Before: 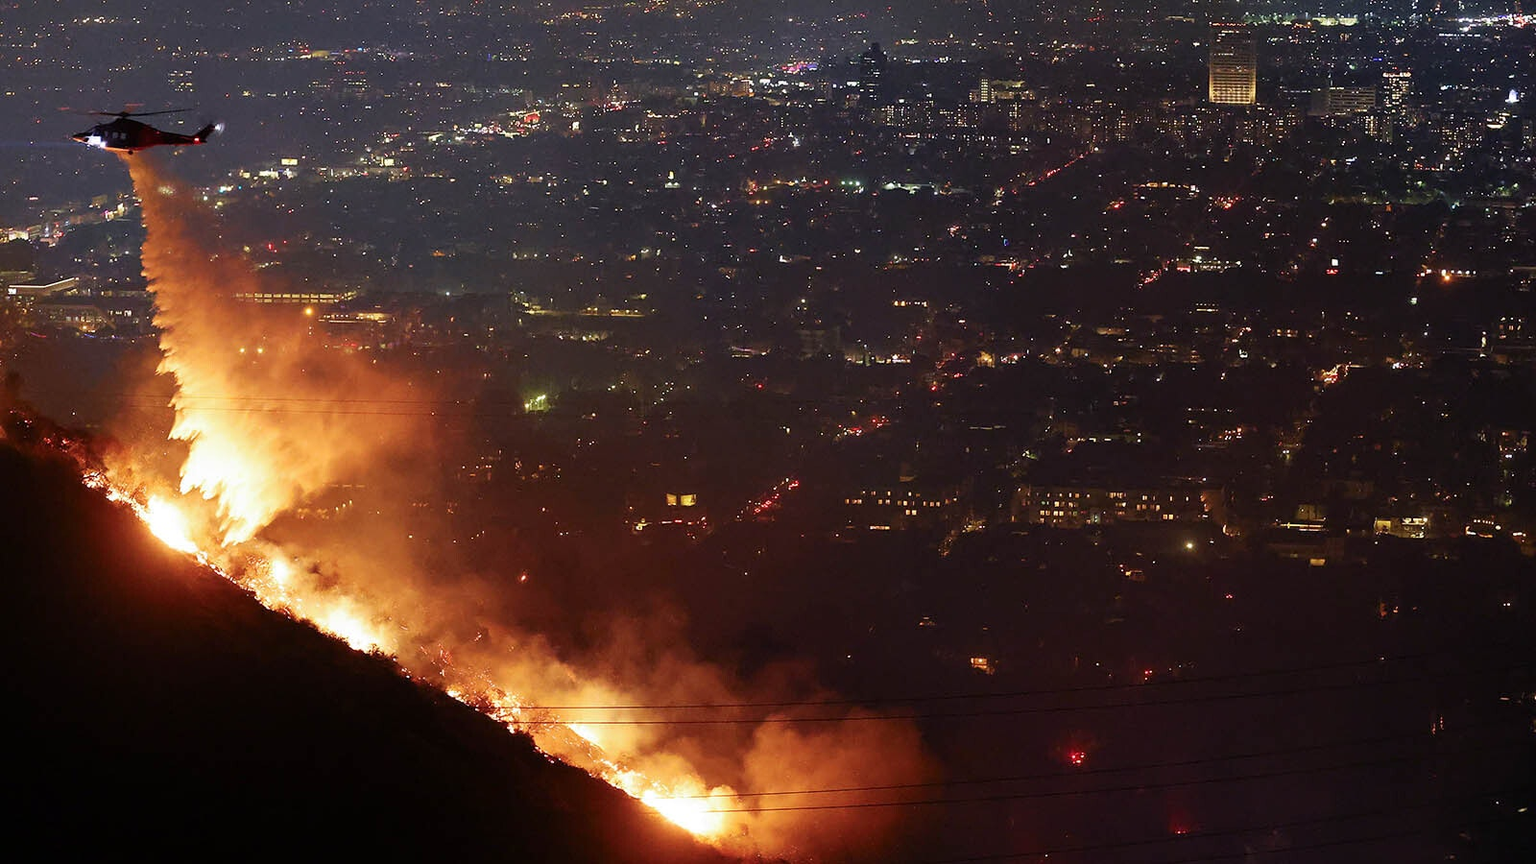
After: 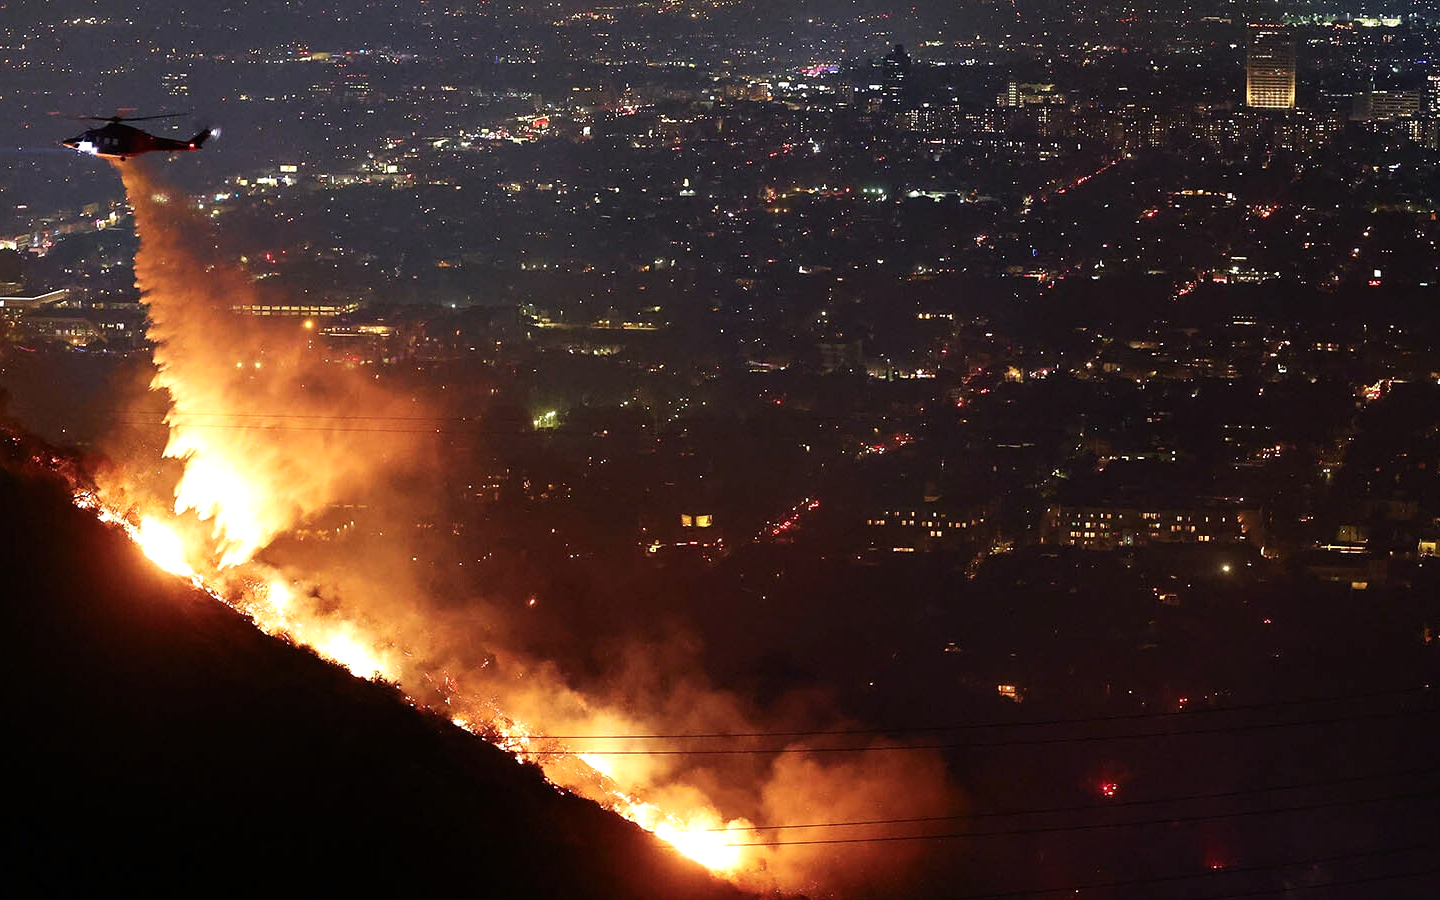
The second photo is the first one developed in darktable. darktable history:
crop and rotate: left 0.853%, right 9.093%
tone equalizer: -8 EV -0.409 EV, -7 EV -0.375 EV, -6 EV -0.324 EV, -5 EV -0.216 EV, -3 EV 0.204 EV, -2 EV 0.315 EV, -1 EV 0.393 EV, +0 EV 0.417 EV, edges refinement/feathering 500, mask exposure compensation -1.57 EV, preserve details no
